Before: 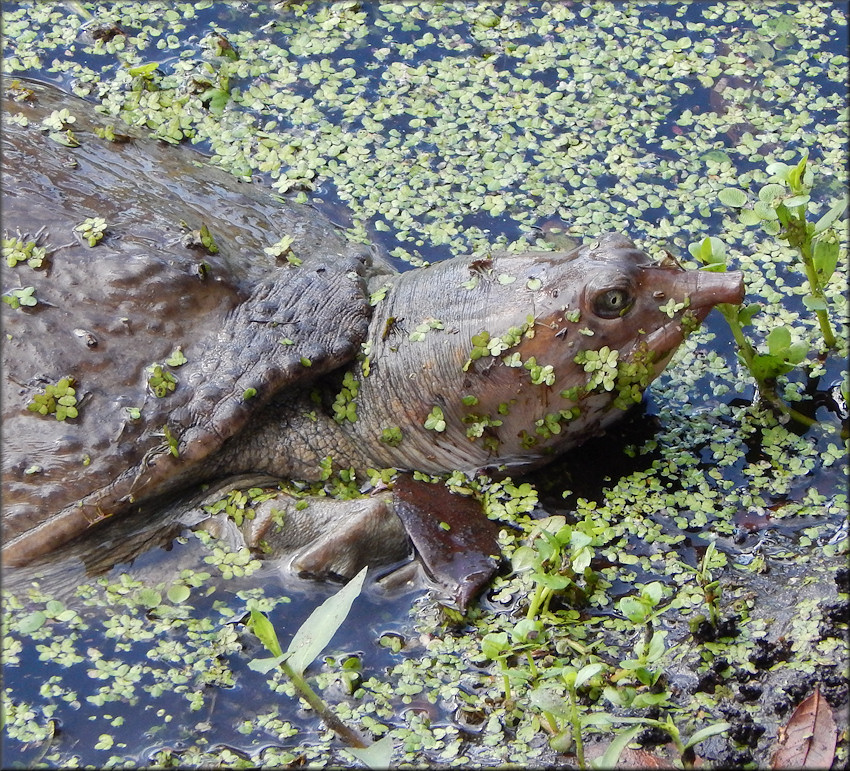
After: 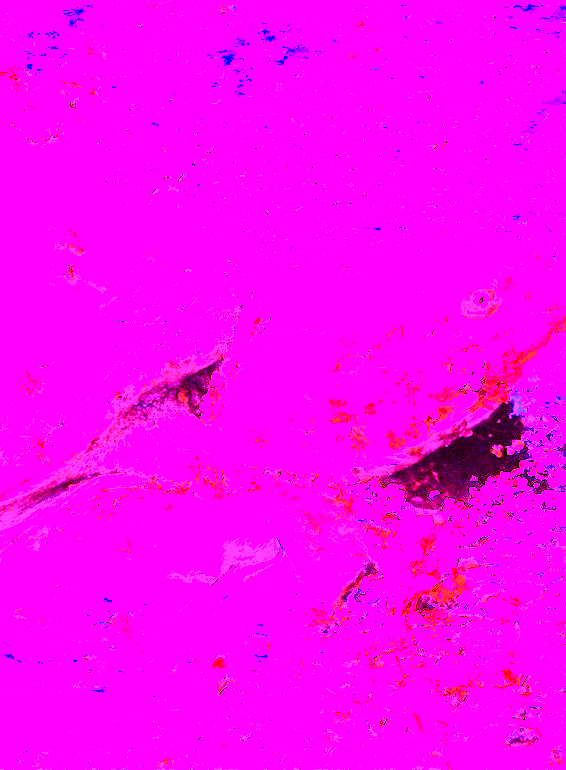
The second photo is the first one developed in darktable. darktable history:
crop and rotate: left 15.754%, right 17.579%
tone curve: curves: ch0 [(0, 0.012) (0.031, 0.02) (0.12, 0.083) (0.193, 0.171) (0.277, 0.279) (0.45, 0.52) (0.568, 0.676) (0.678, 0.777) (0.875, 0.92) (1, 0.965)]; ch1 [(0, 0) (0.243, 0.245) (0.402, 0.41) (0.493, 0.486) (0.508, 0.507) (0.531, 0.53) (0.551, 0.564) (0.646, 0.672) (0.694, 0.732) (1, 1)]; ch2 [(0, 0) (0.249, 0.216) (0.356, 0.343) (0.424, 0.442) (0.476, 0.482) (0.498, 0.502) (0.517, 0.517) (0.532, 0.545) (0.562, 0.575) (0.614, 0.644) (0.706, 0.748) (0.808, 0.809) (0.991, 0.968)], color space Lab, independent channels, preserve colors none
white balance: red 8, blue 8
